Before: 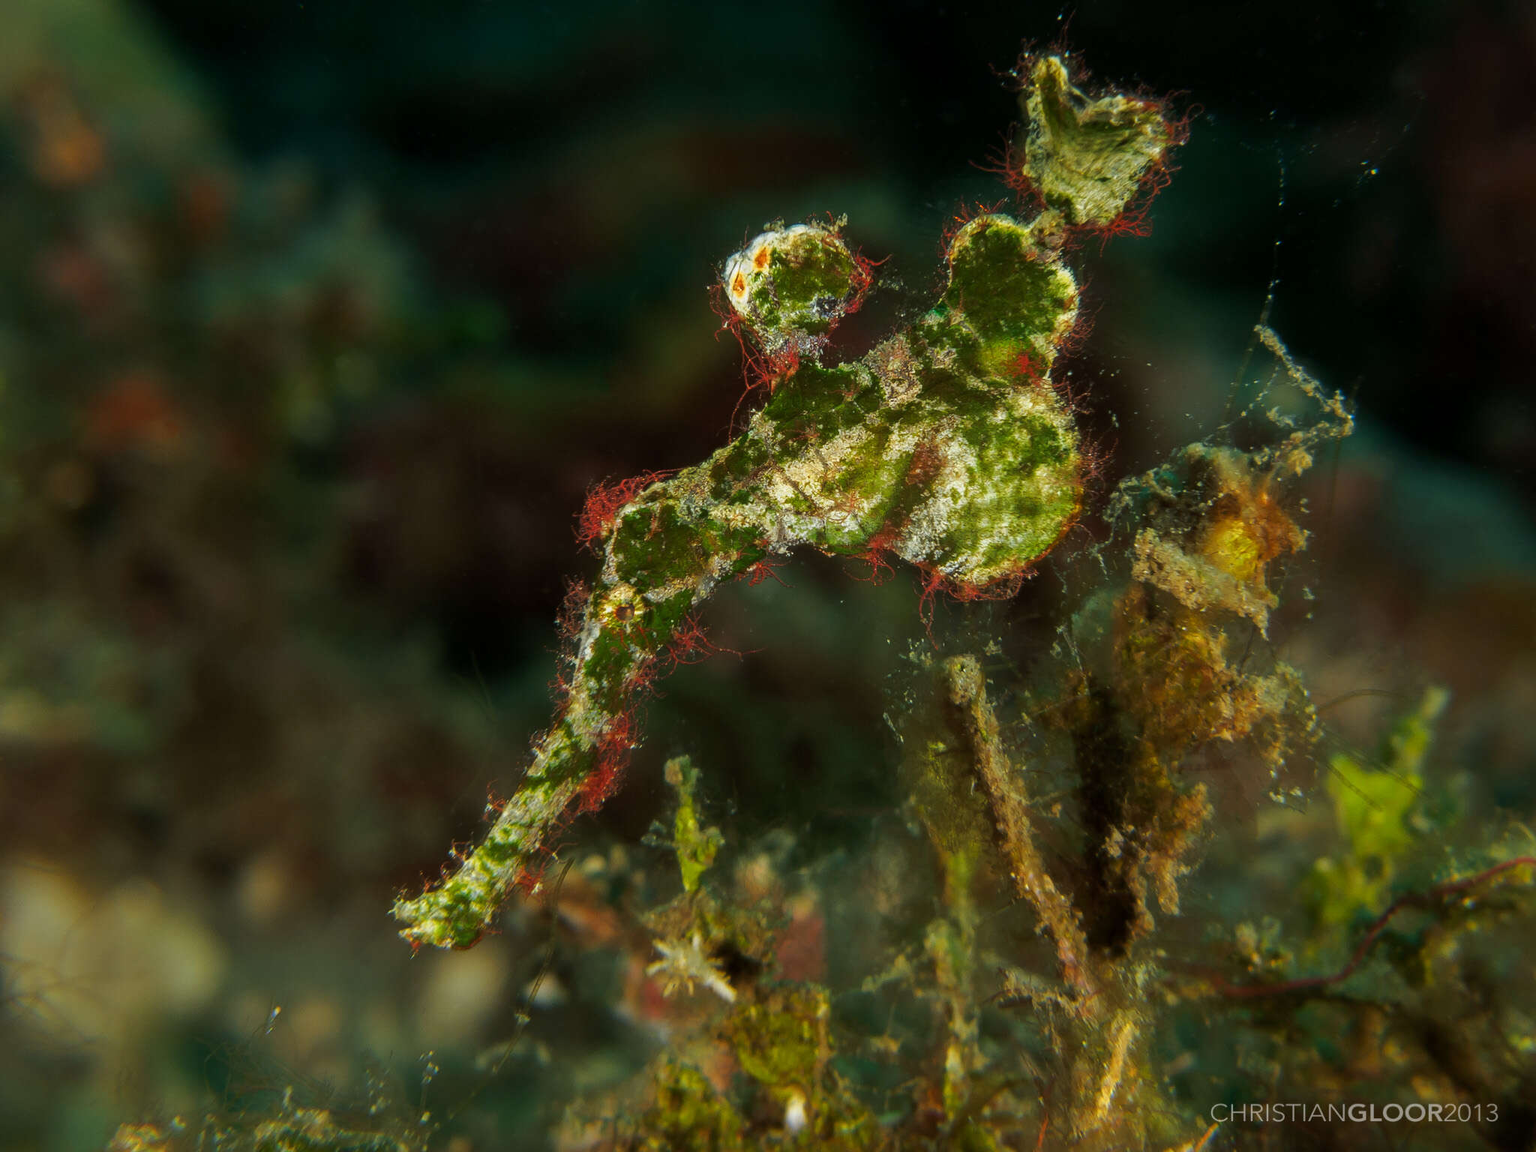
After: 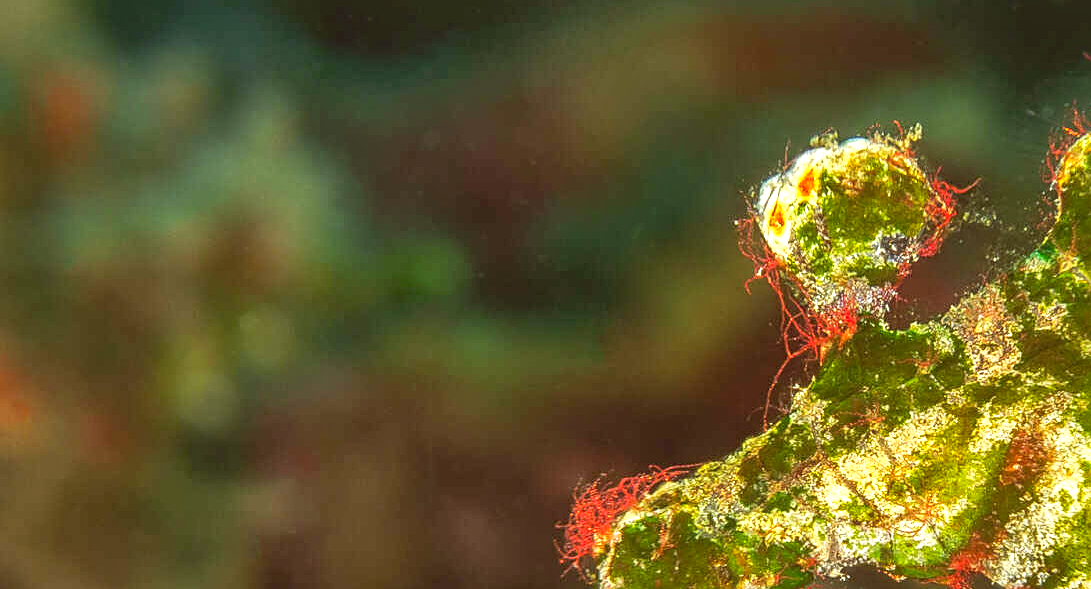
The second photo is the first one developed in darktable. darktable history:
contrast brightness saturation: contrast -0.201, saturation 0.189
contrast equalizer: y [[0.5, 0.488, 0.462, 0.461, 0.491, 0.5], [0.5 ×6], [0.5 ×6], [0 ×6], [0 ×6]], mix 0.317
color correction: highlights a* 6.56, highlights b* 8.08, shadows a* 5.6, shadows b* 7.38, saturation 0.905
shadows and highlights: low approximation 0.01, soften with gaussian
crop: left 10.158%, top 10.523%, right 36.57%, bottom 51.094%
exposure: black level correction 0, exposure 1.374 EV, compensate highlight preservation false
sharpen: amount 0.491
local contrast: on, module defaults
